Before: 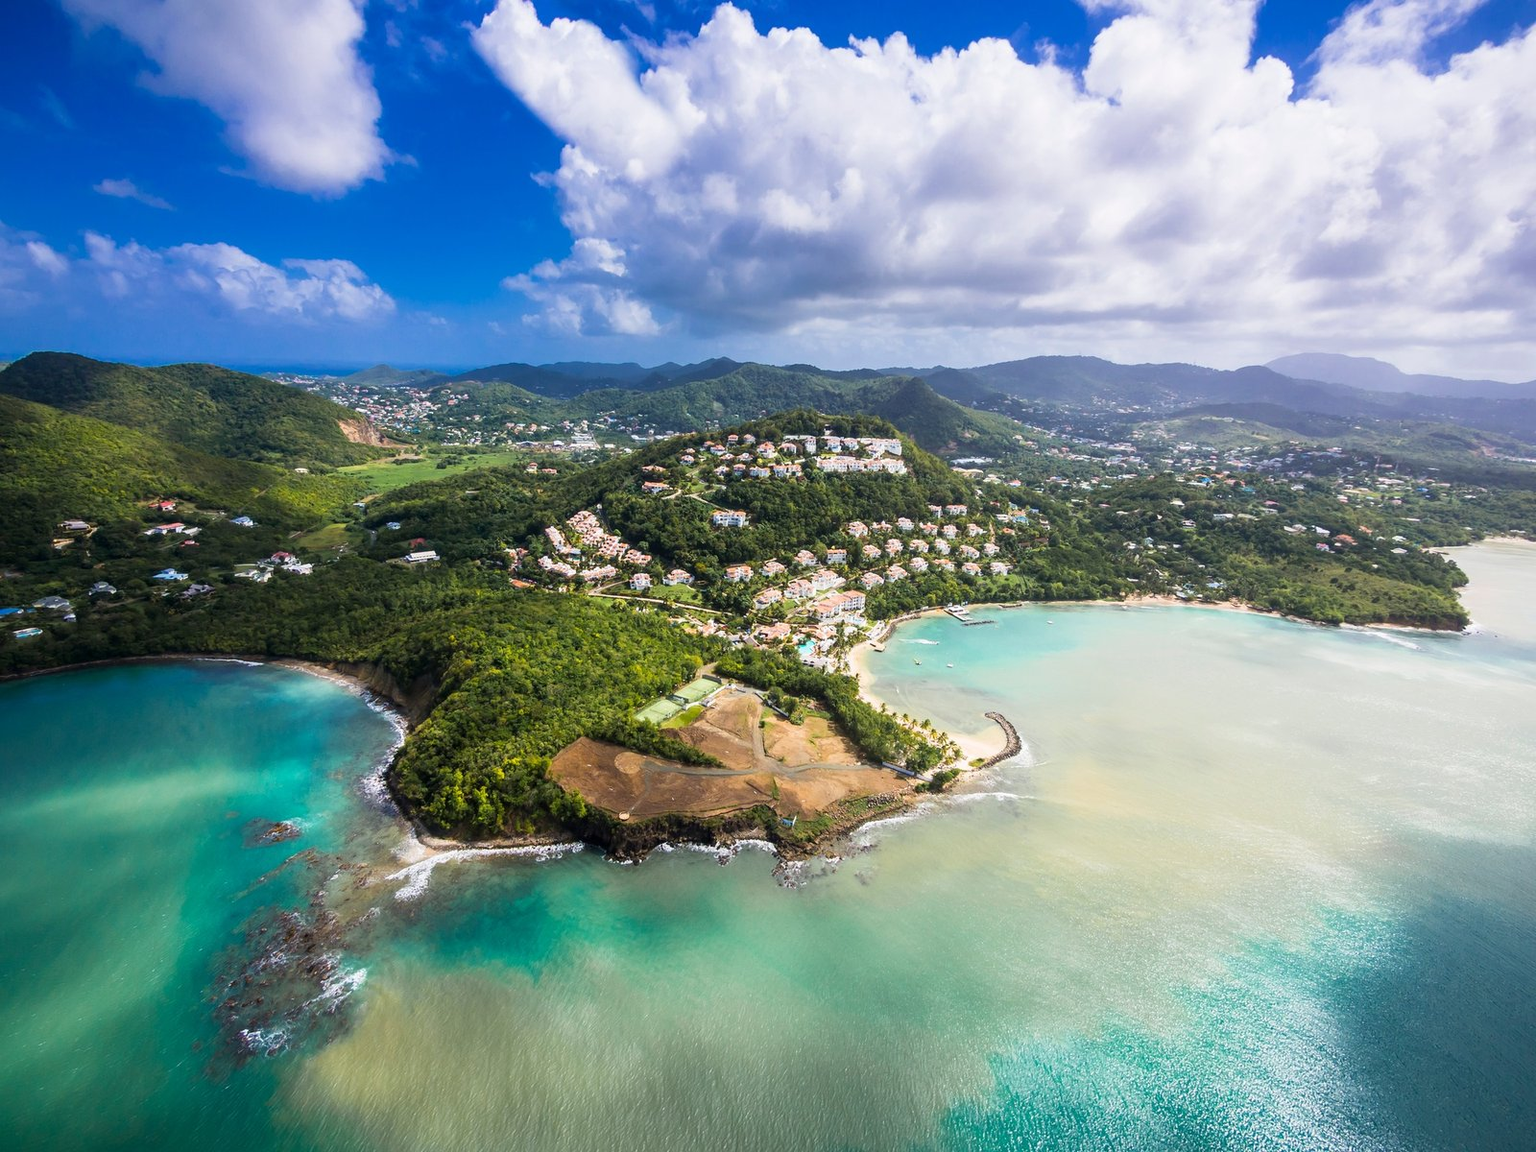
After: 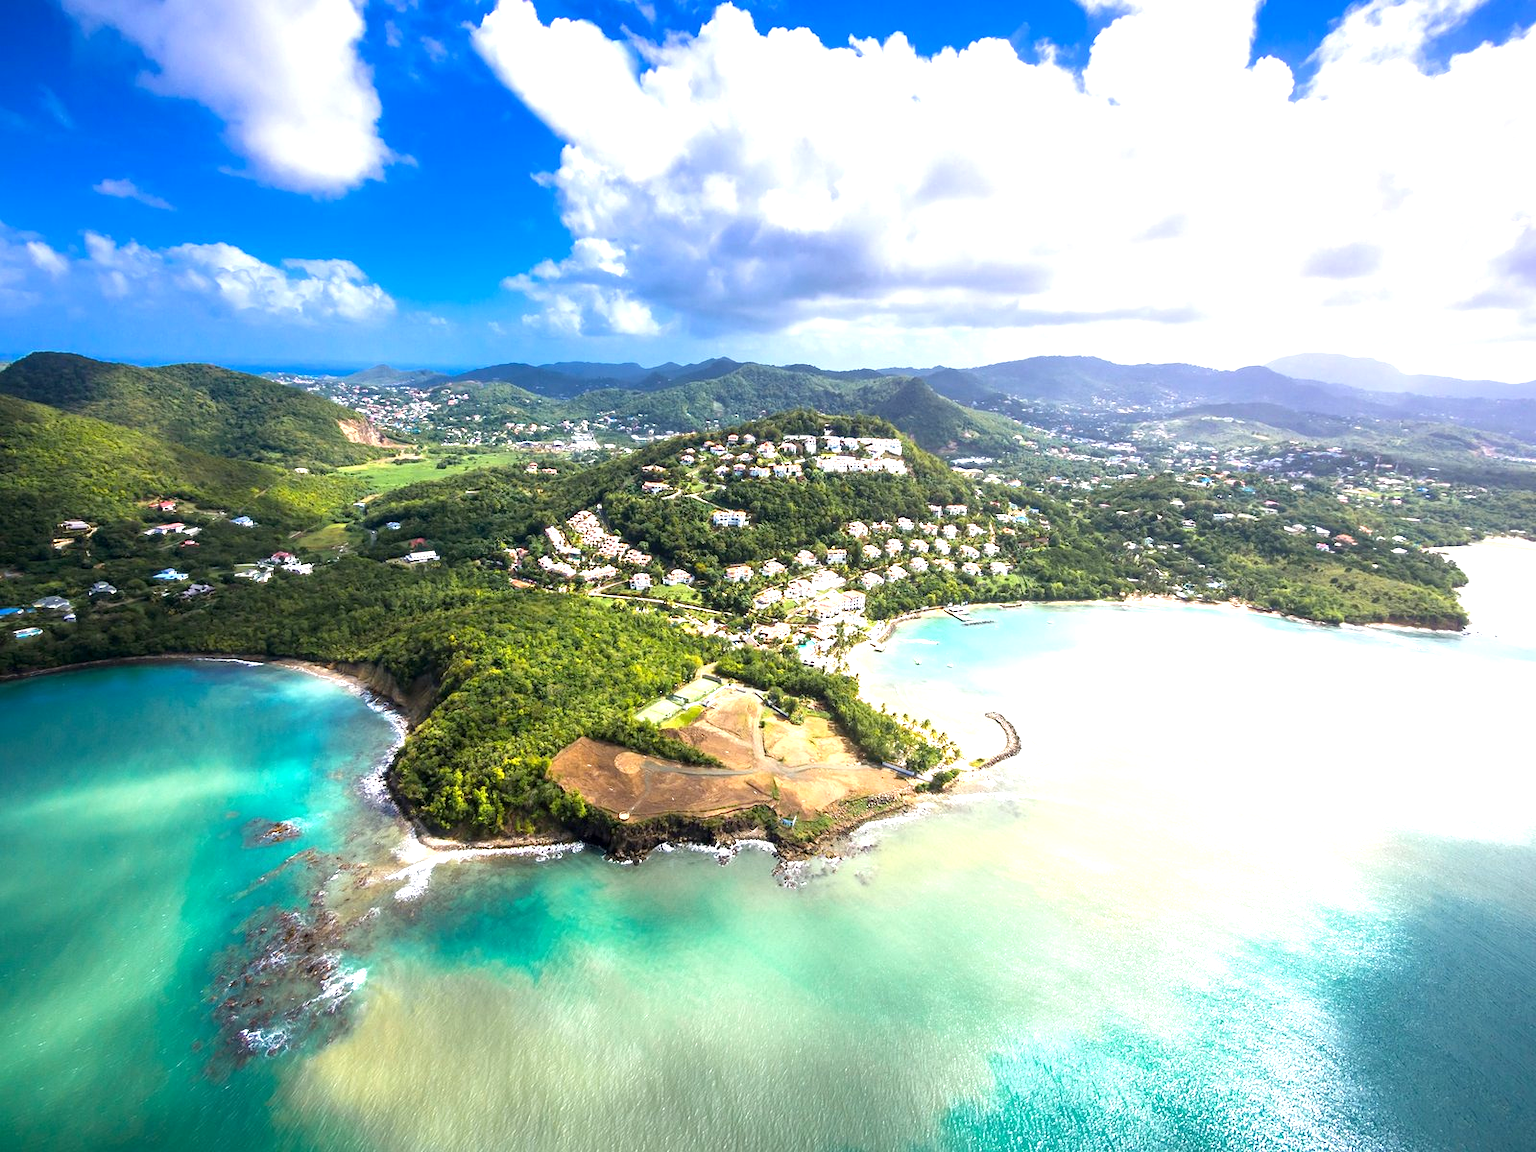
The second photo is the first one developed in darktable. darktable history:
exposure: black level correction 0.001, exposure 0.955 EV, compensate exposure bias true, compensate highlight preservation false
